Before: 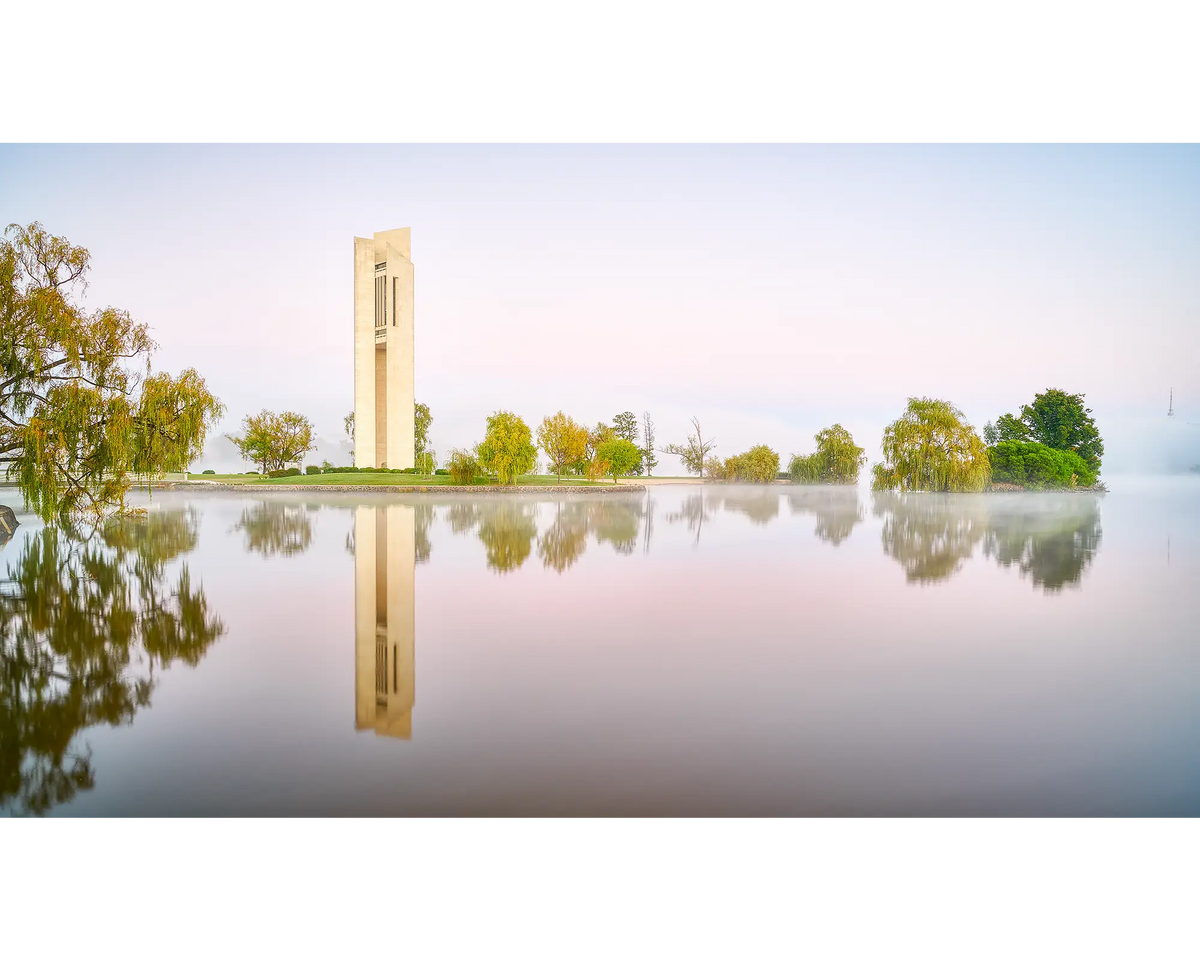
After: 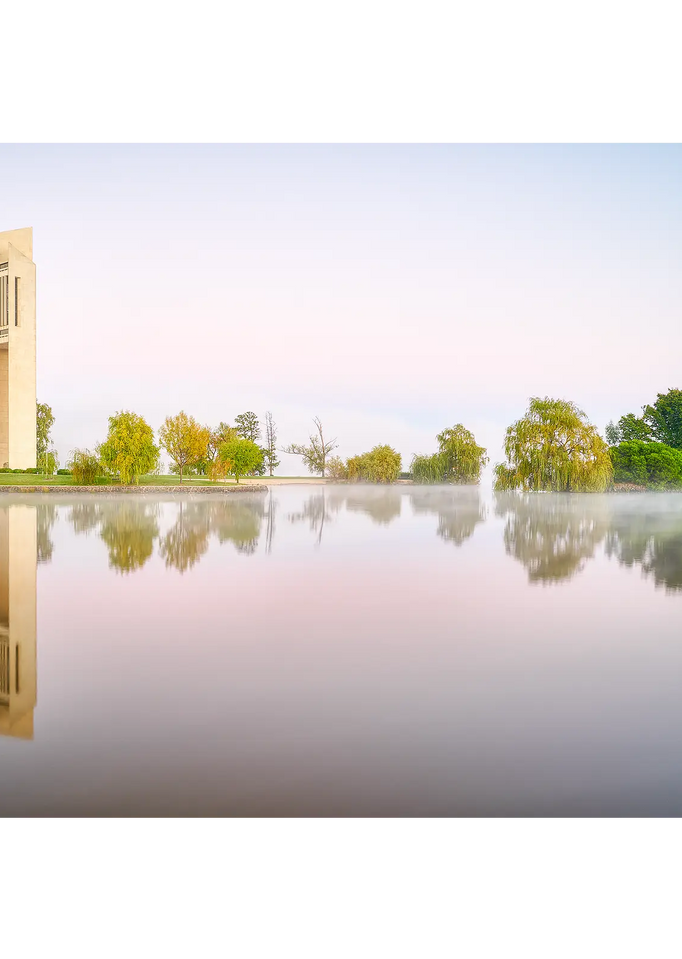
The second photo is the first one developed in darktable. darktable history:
crop: left 31.557%, top 0.005%, right 11.594%
